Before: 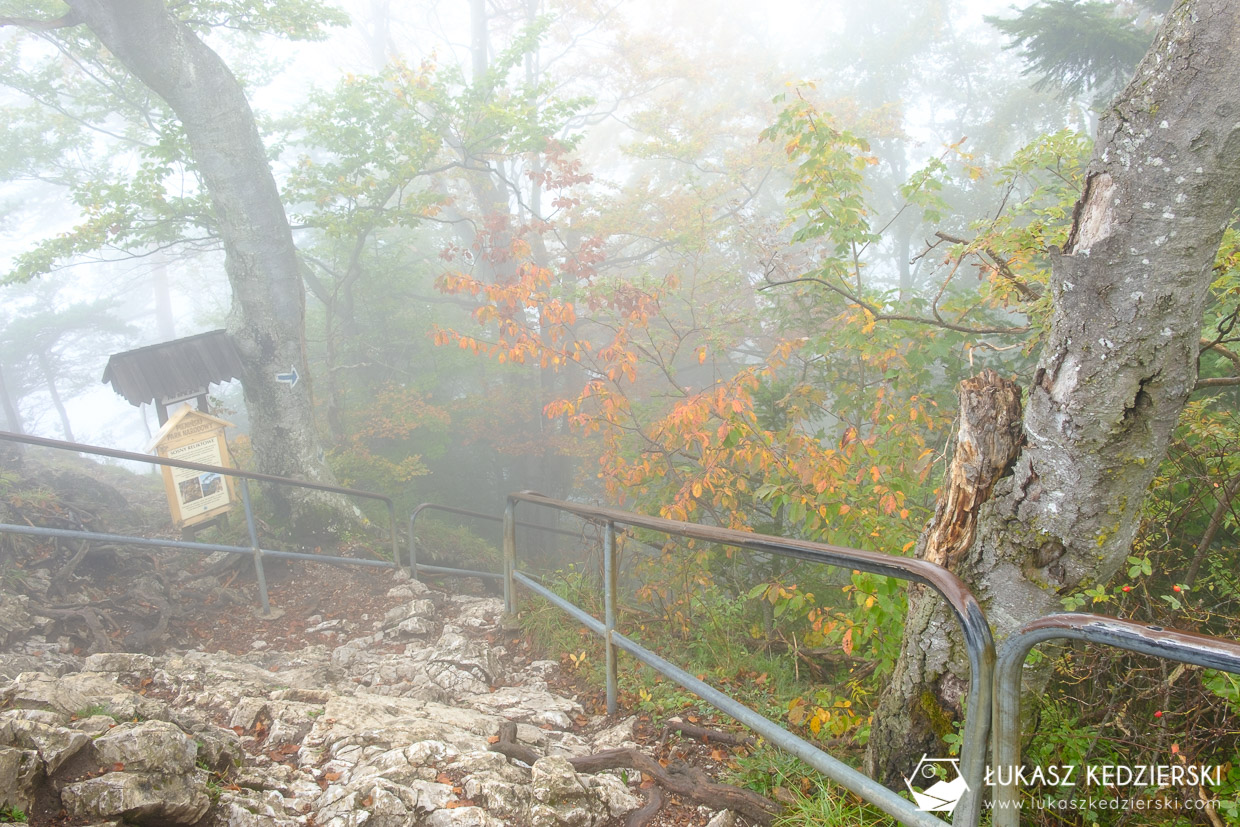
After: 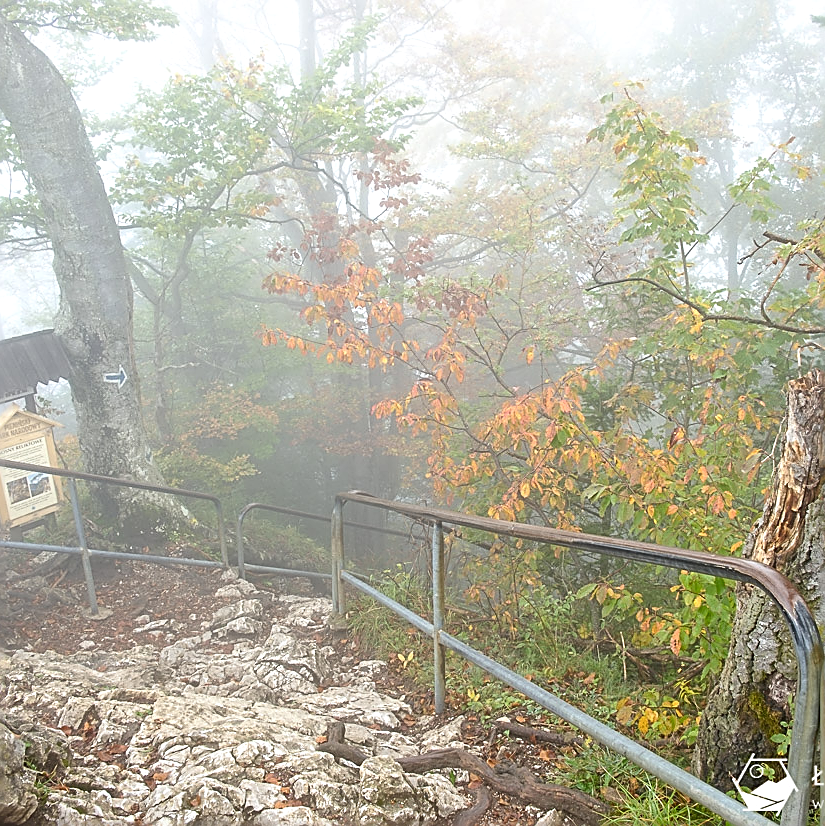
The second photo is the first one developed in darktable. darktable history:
crop and rotate: left 13.891%, right 19.496%
local contrast: mode bilateral grid, contrast 21, coarseness 51, detail 140%, midtone range 0.2
sharpen: amount 1.011
